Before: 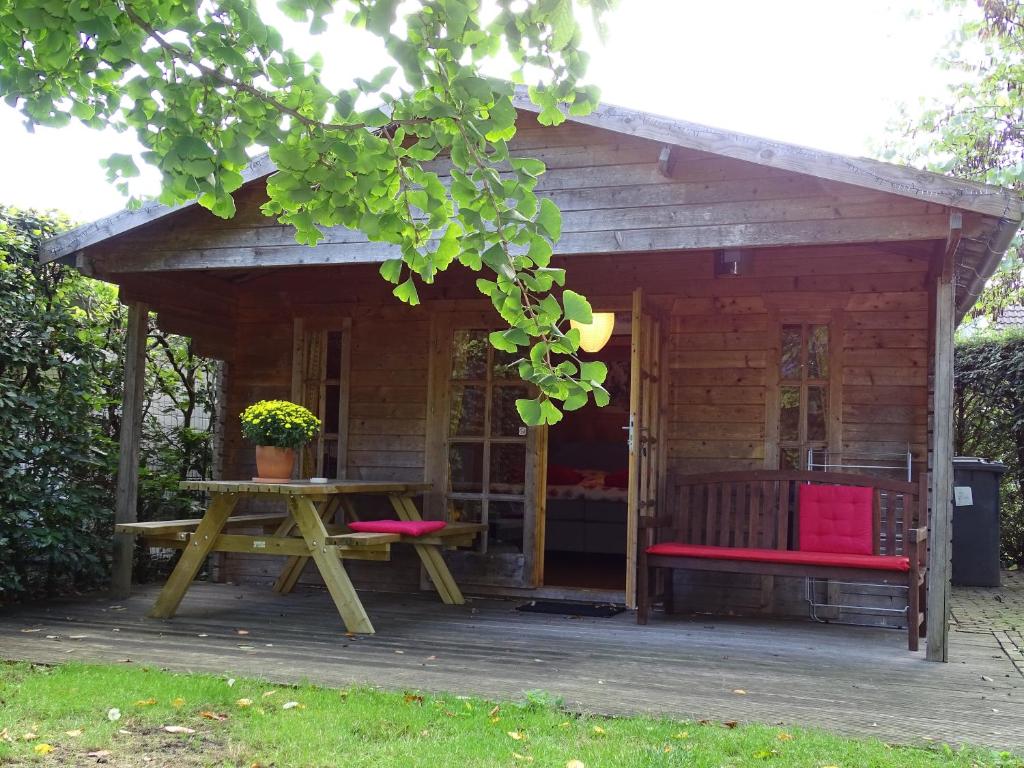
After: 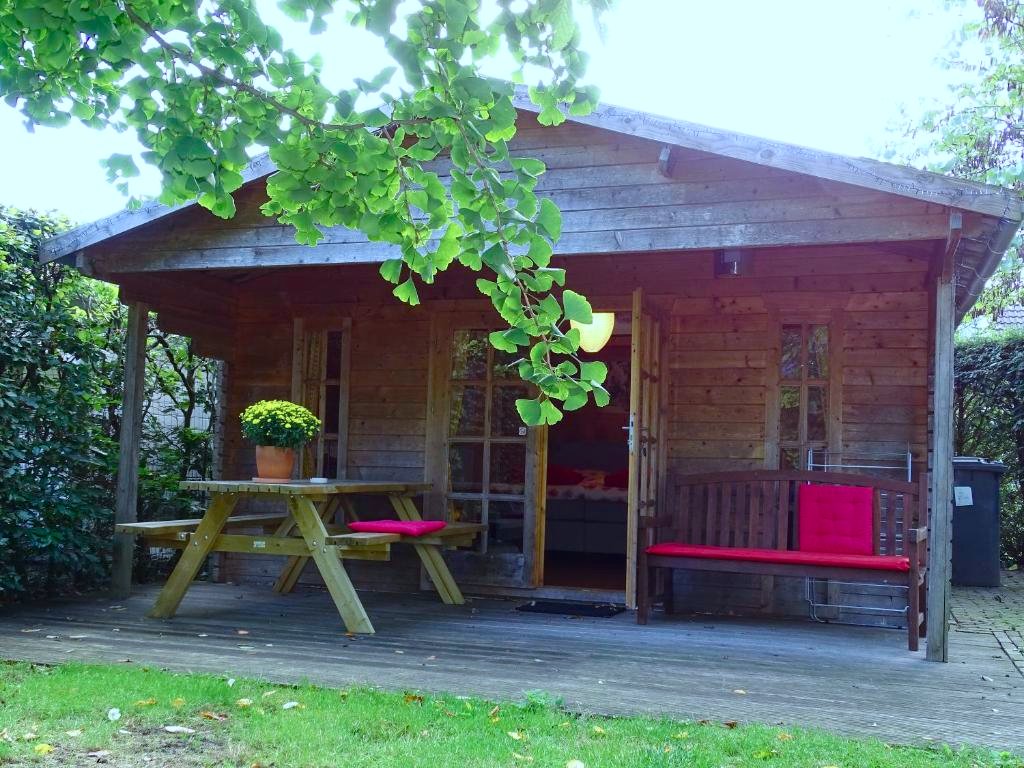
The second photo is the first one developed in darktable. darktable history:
color balance rgb: perceptual saturation grading › global saturation 20%, perceptual saturation grading › highlights -25.133%, perceptual saturation grading › shadows 25.78%
color calibration: illuminant as shot in camera, x 0.385, y 0.38, temperature 3949.8 K
